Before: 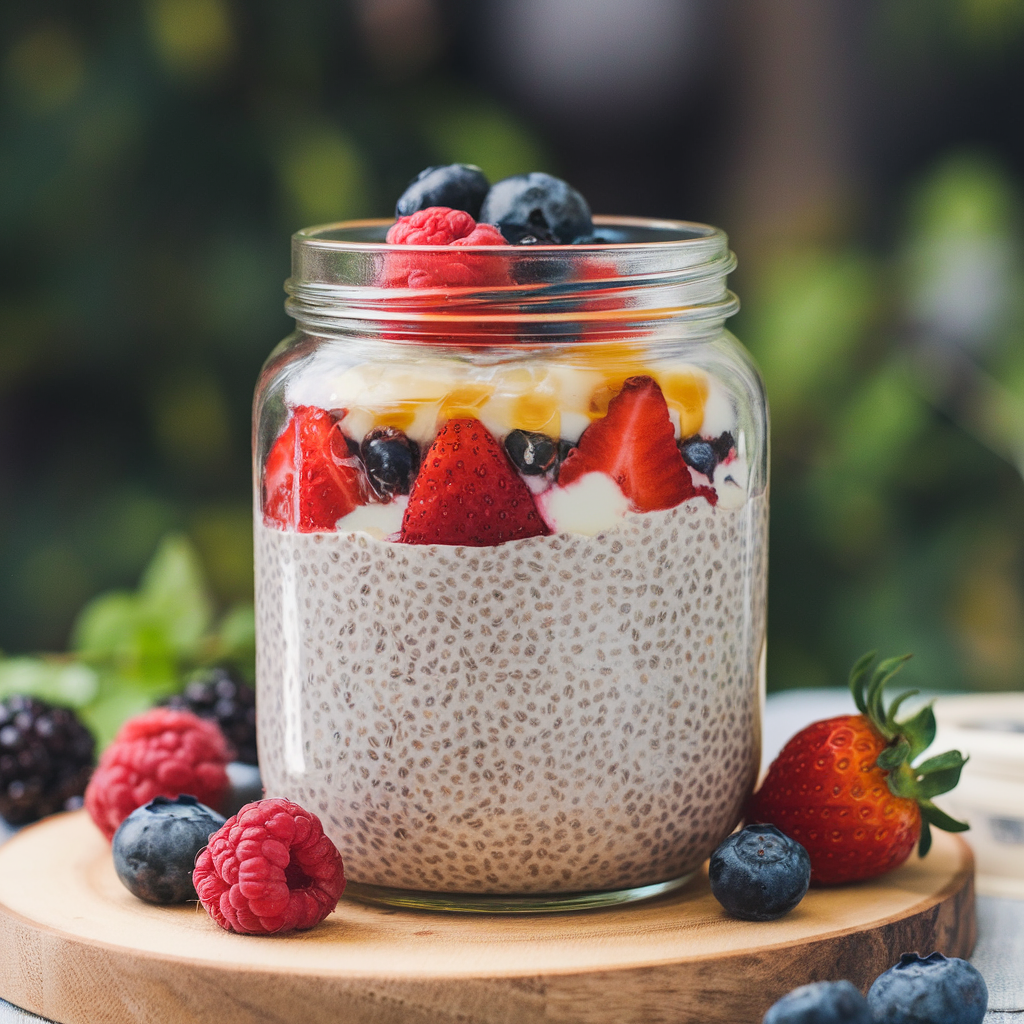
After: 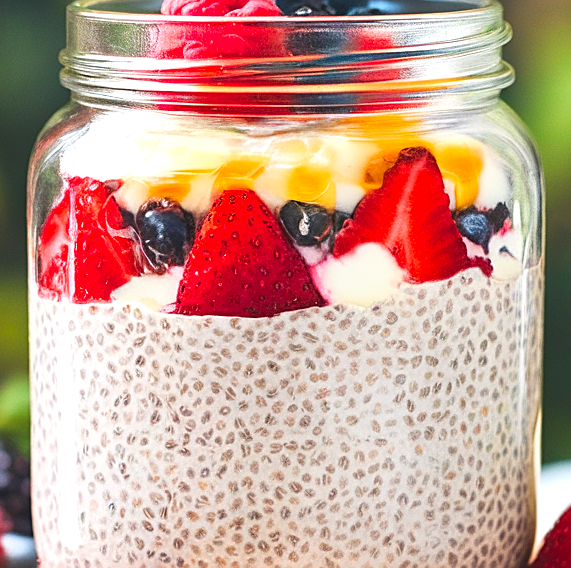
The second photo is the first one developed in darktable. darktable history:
crop and rotate: left 22.064%, top 22.451%, right 22.17%, bottom 21.984%
exposure: black level correction 0, exposure 0.69 EV, compensate highlight preservation false
sharpen: on, module defaults
color correction: highlights b* 0.068, saturation 1.28
